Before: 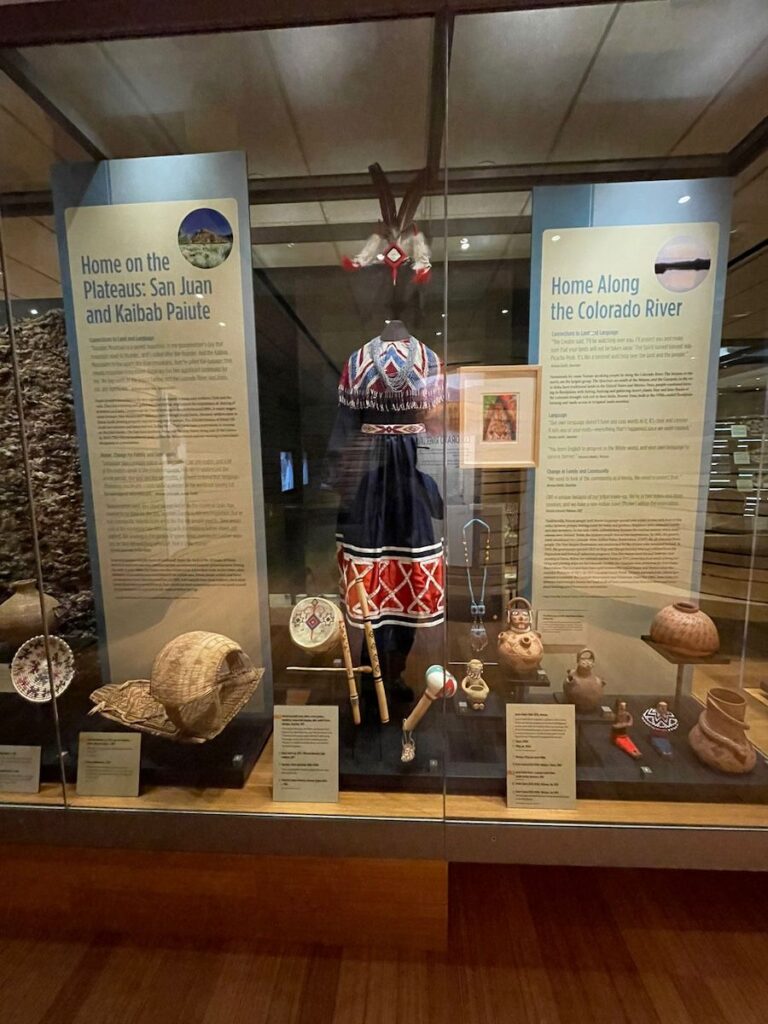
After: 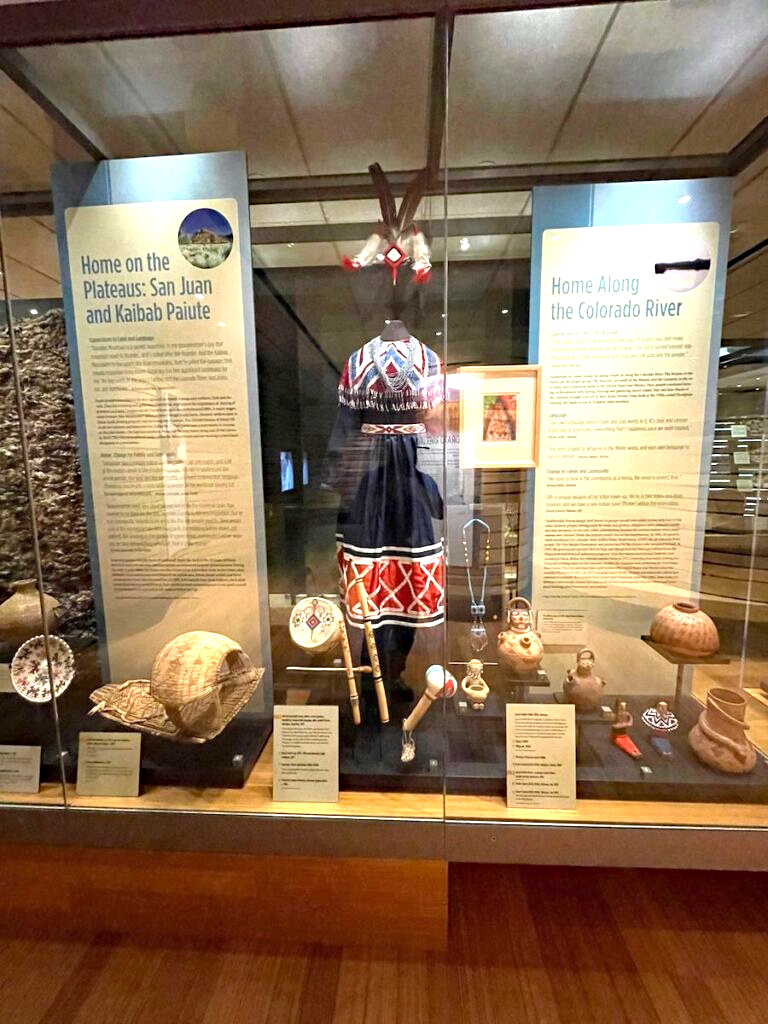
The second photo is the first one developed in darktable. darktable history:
exposure: black level correction 0, exposure 1.1 EV, compensate exposure bias true, compensate highlight preservation false
haze removal: compatibility mode true, adaptive false
